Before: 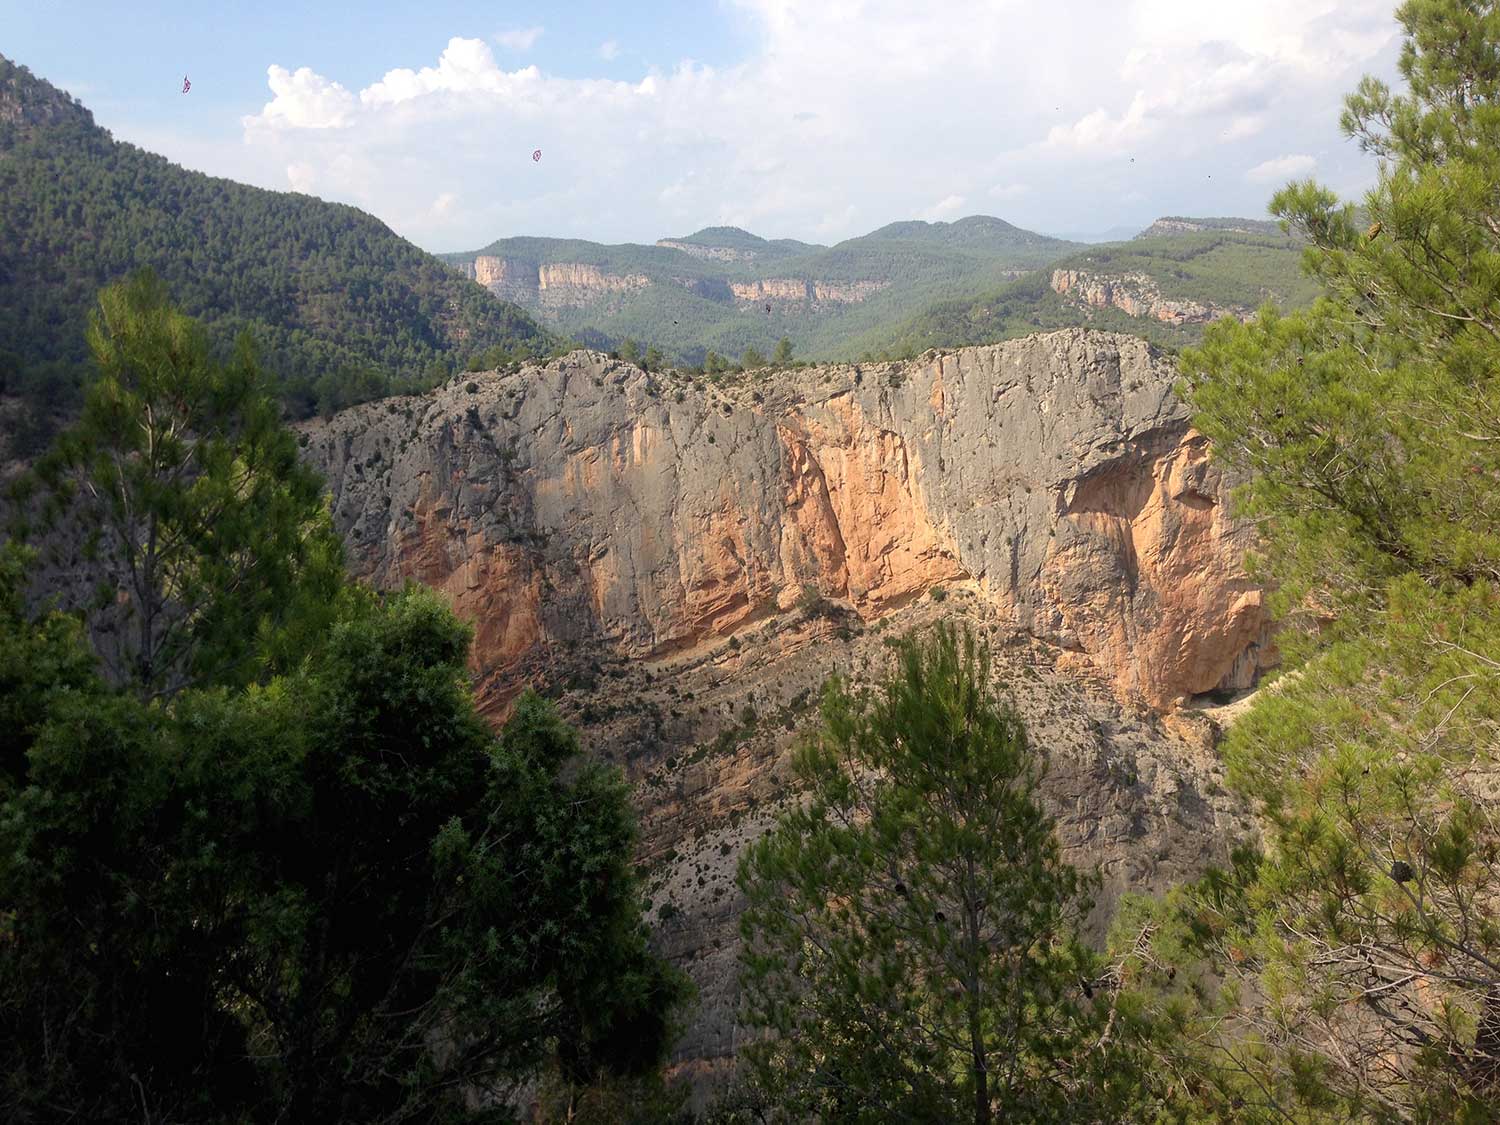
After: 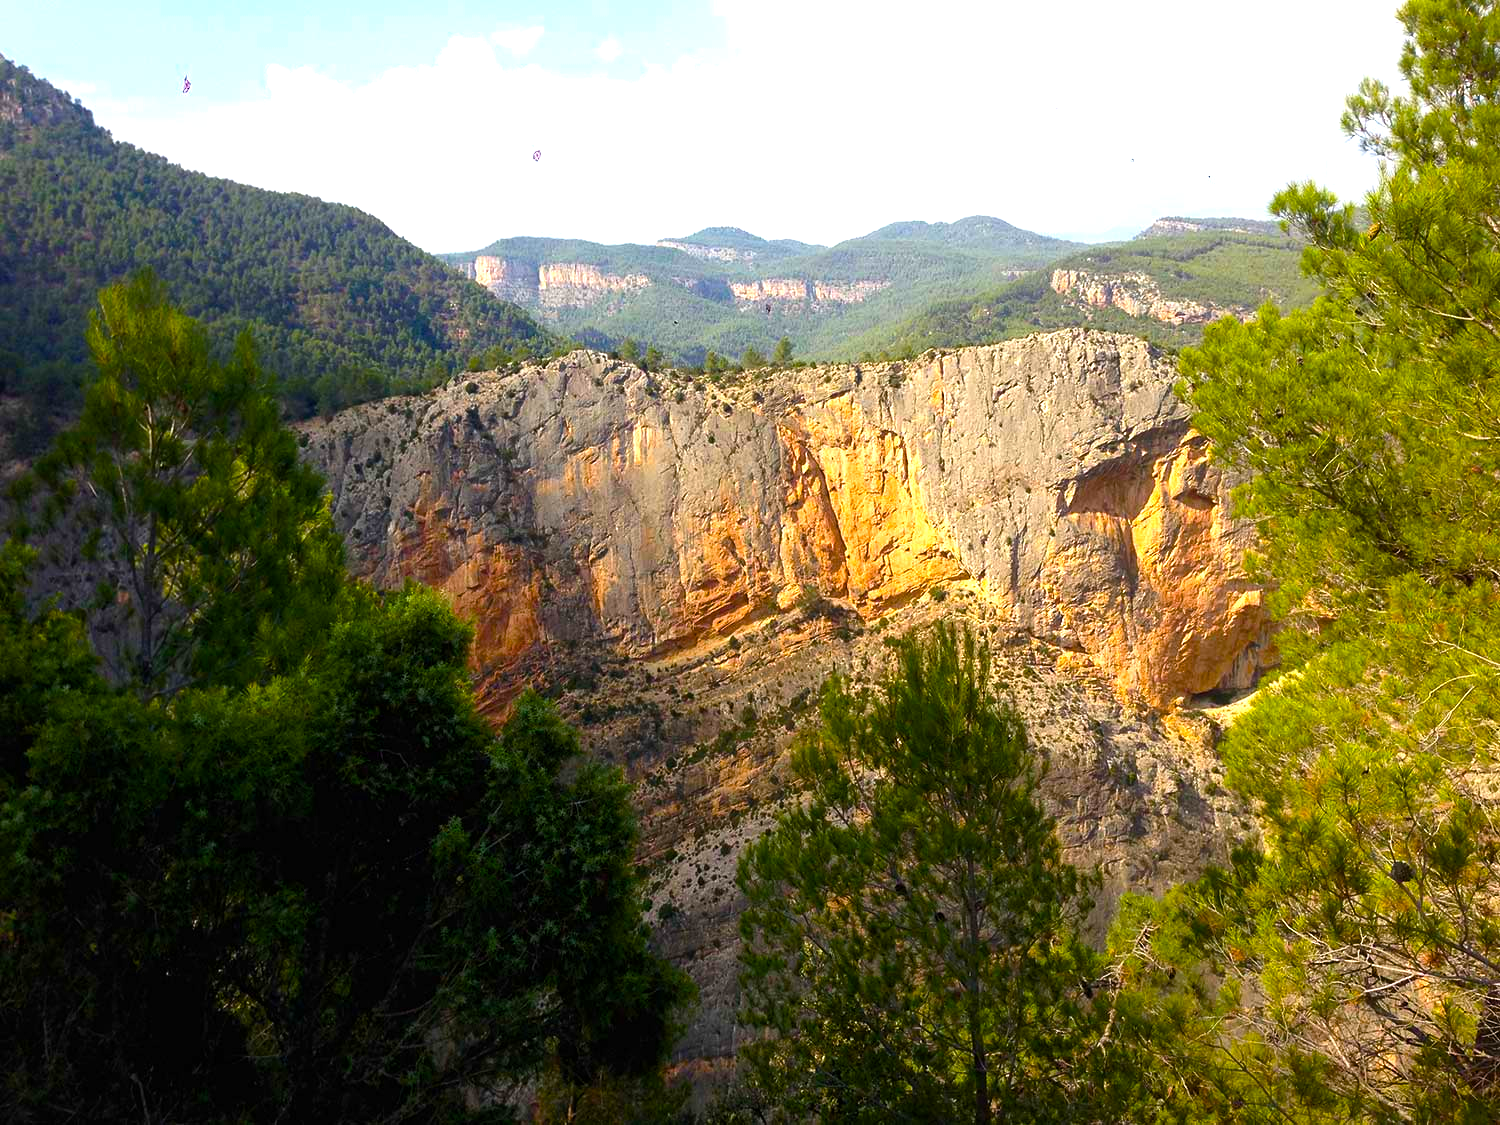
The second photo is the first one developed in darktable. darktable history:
exposure: exposure 0.128 EV, compensate highlight preservation false
color balance rgb: linear chroma grading › global chroma 9%, perceptual saturation grading › global saturation 36%, perceptual saturation grading › shadows 35%, perceptual brilliance grading › global brilliance 21.21%, perceptual brilliance grading › shadows -35%, global vibrance 21.21%
